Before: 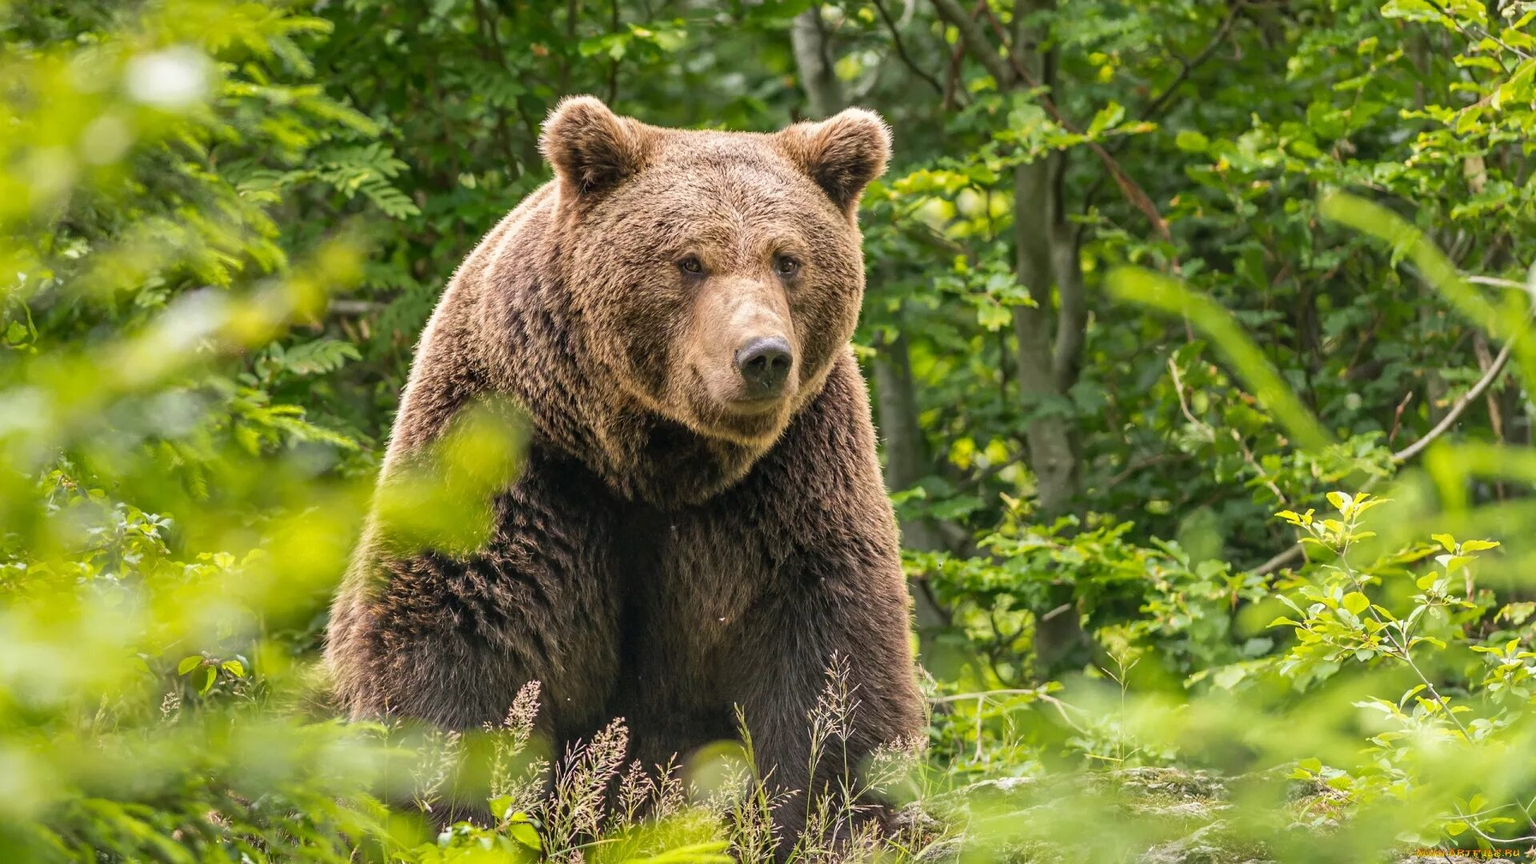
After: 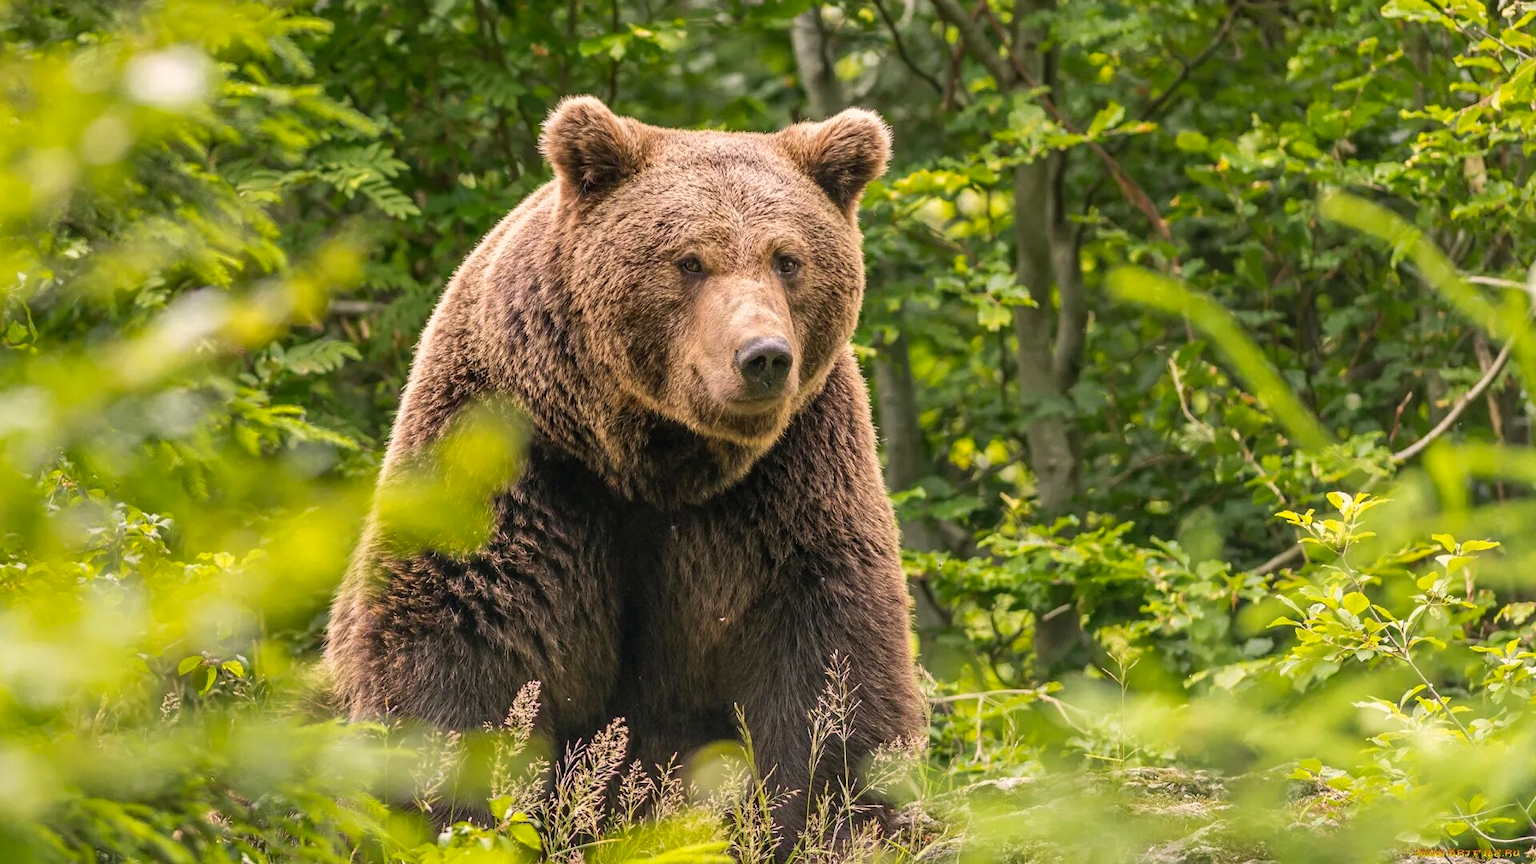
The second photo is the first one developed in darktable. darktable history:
color correction: highlights a* 5.86, highlights b* 4.82
